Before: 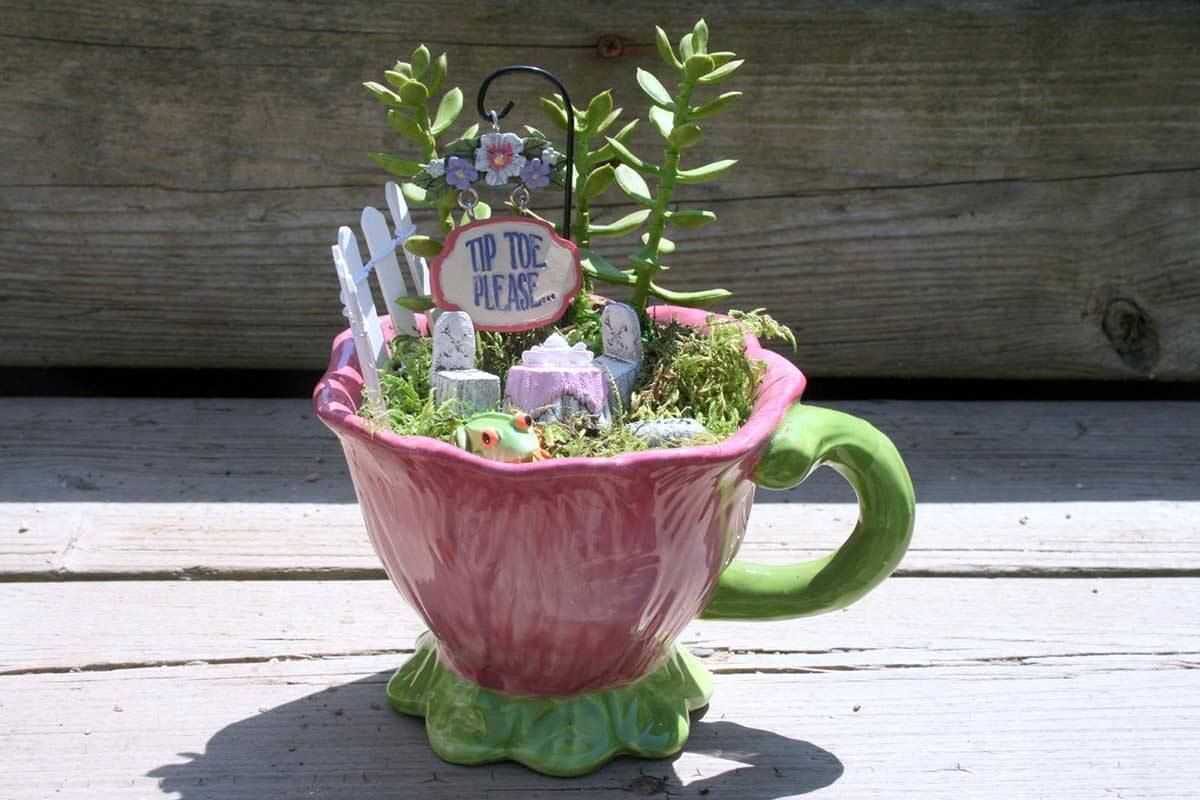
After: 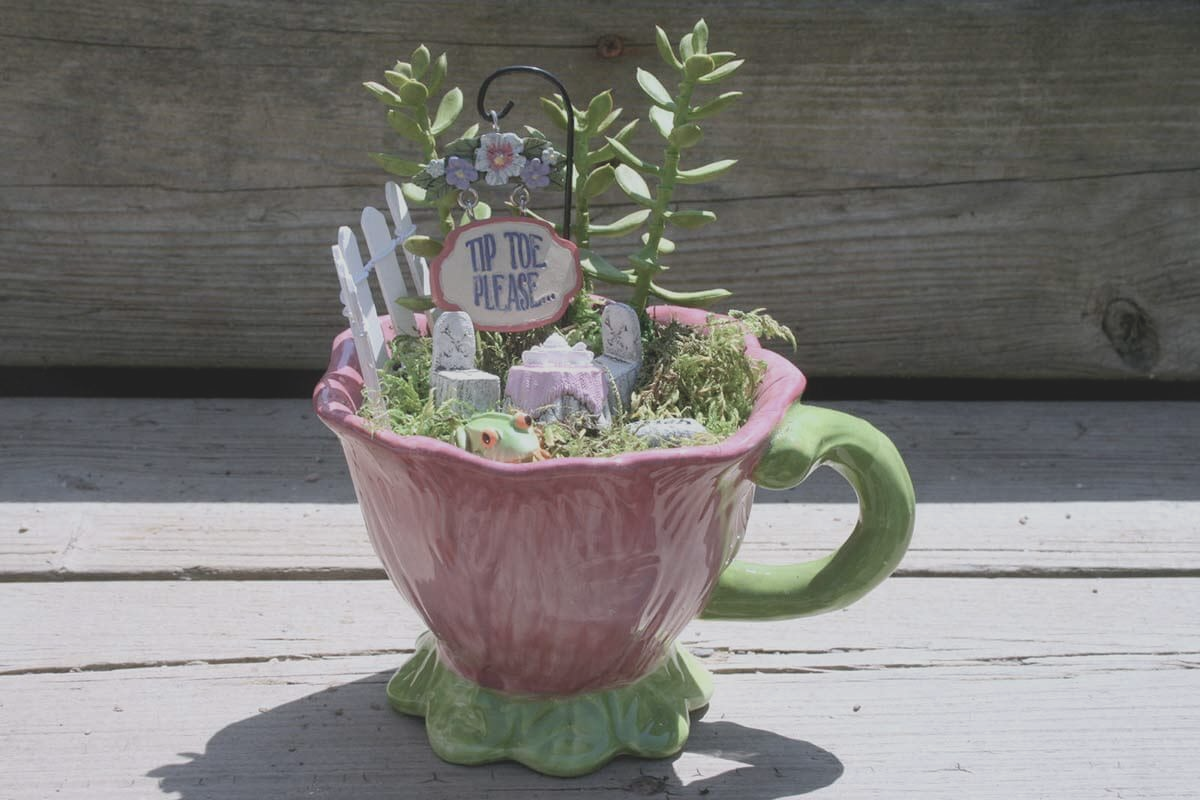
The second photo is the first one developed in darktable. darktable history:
contrast brightness saturation: contrast -0.26, saturation -0.43
